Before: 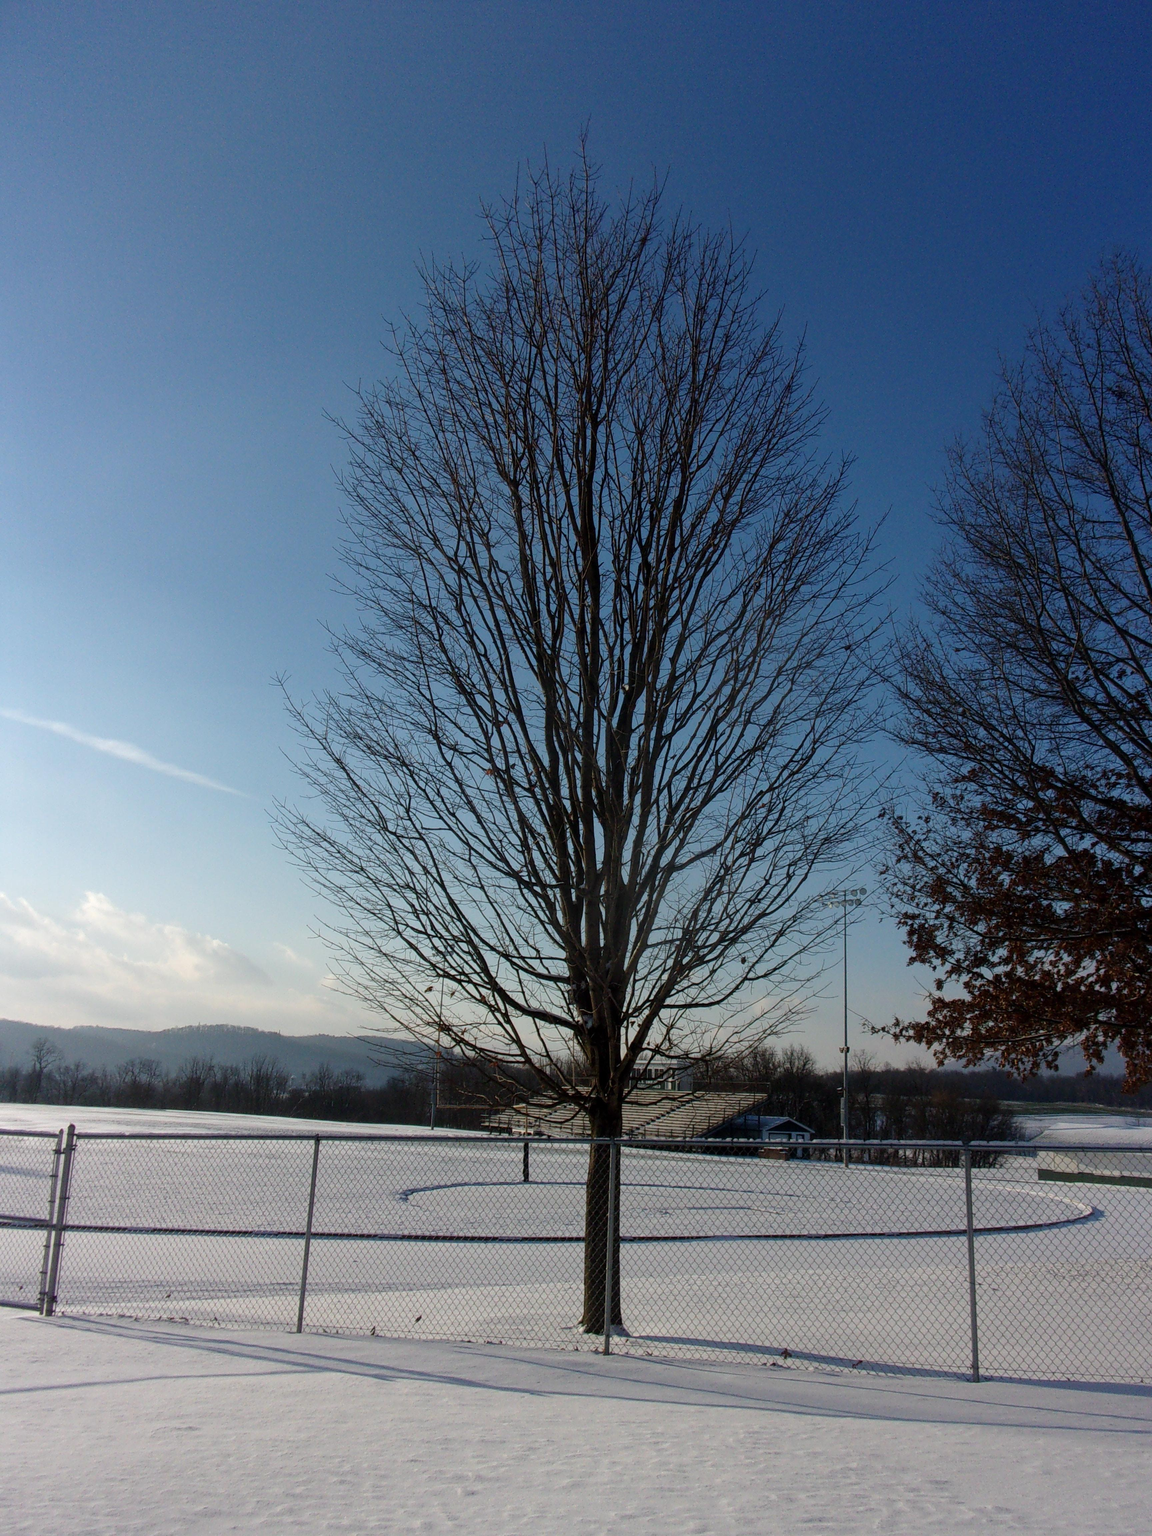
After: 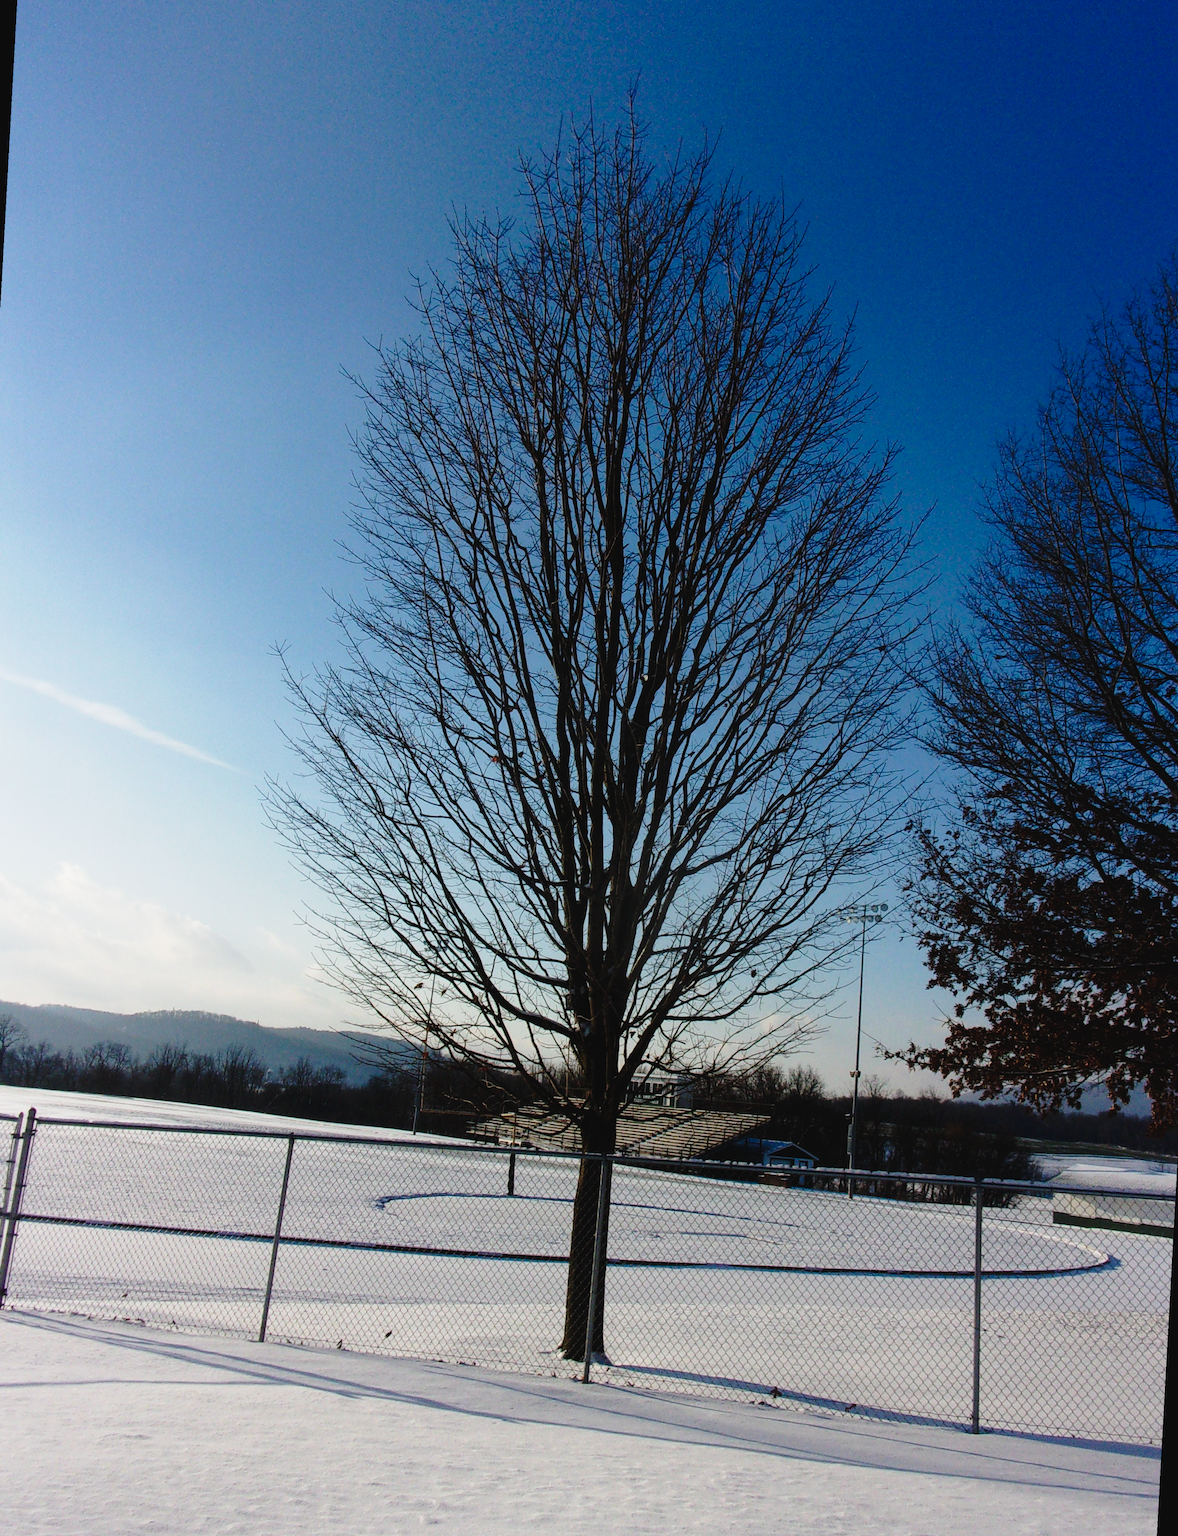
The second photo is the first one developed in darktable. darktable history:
crop and rotate: angle -3.15°, left 5.167%, top 5.164%, right 4.79%, bottom 4.146%
tone curve: curves: ch0 [(0, 0.032) (0.078, 0.052) (0.236, 0.168) (0.43, 0.472) (0.508, 0.566) (0.66, 0.754) (0.79, 0.883) (0.994, 0.974)]; ch1 [(0, 0) (0.161, 0.092) (0.35, 0.33) (0.379, 0.401) (0.456, 0.456) (0.508, 0.501) (0.547, 0.531) (0.573, 0.563) (0.625, 0.602) (0.718, 0.734) (1, 1)]; ch2 [(0, 0) (0.369, 0.427) (0.44, 0.434) (0.502, 0.501) (0.54, 0.537) (0.586, 0.59) (0.621, 0.604) (1, 1)], preserve colors none
